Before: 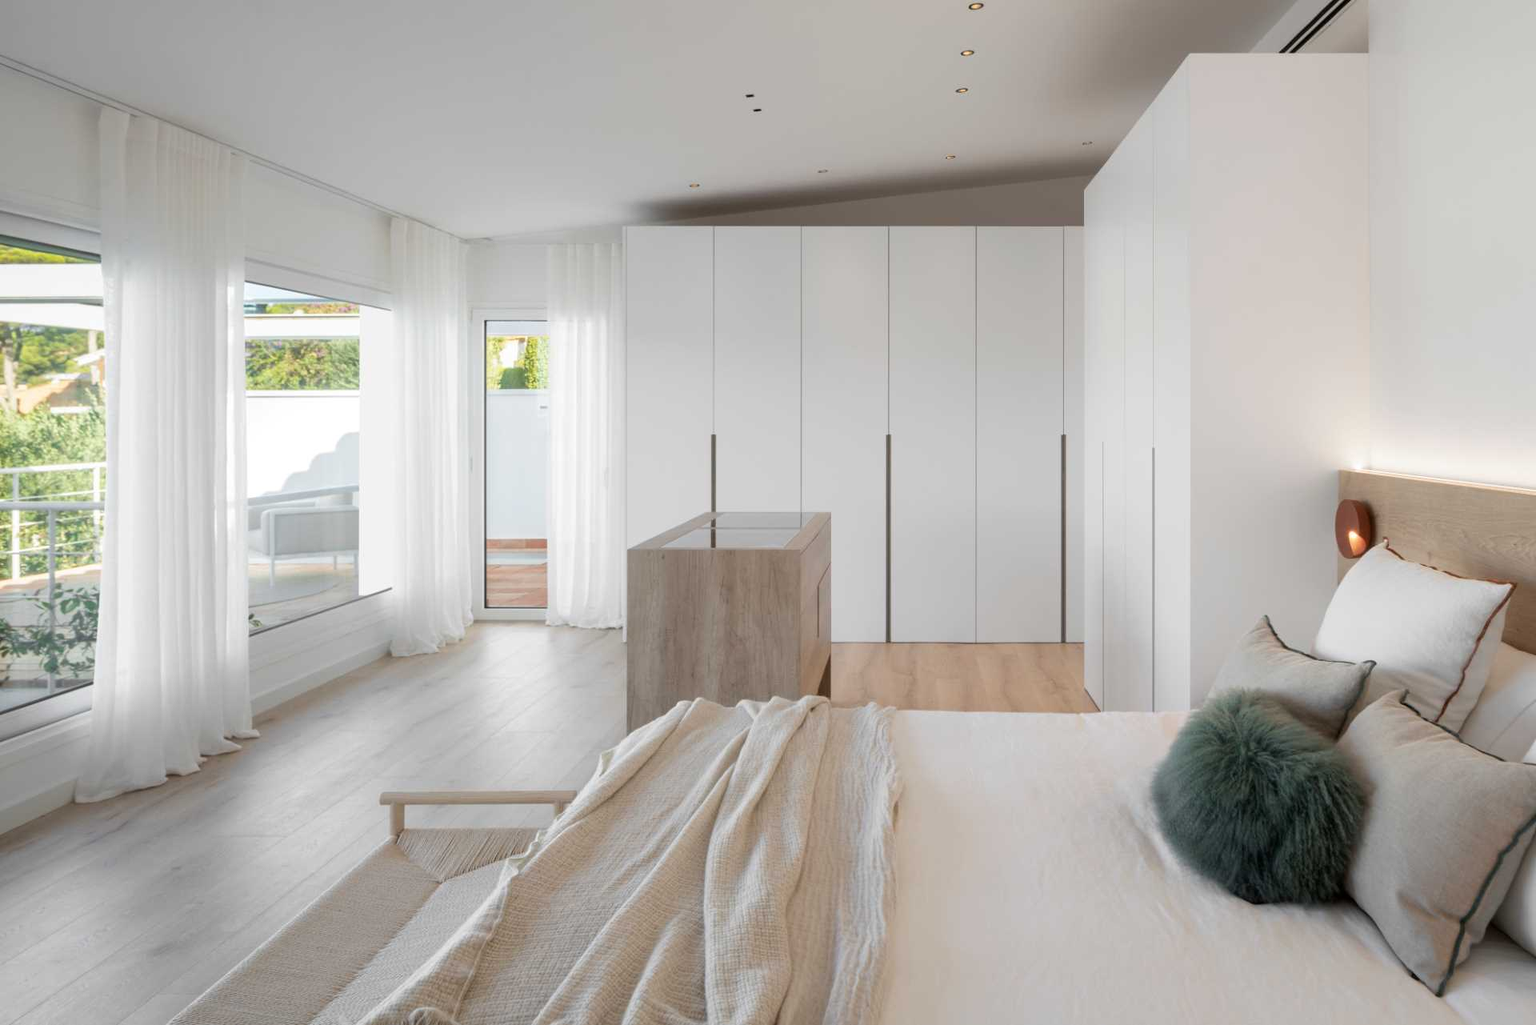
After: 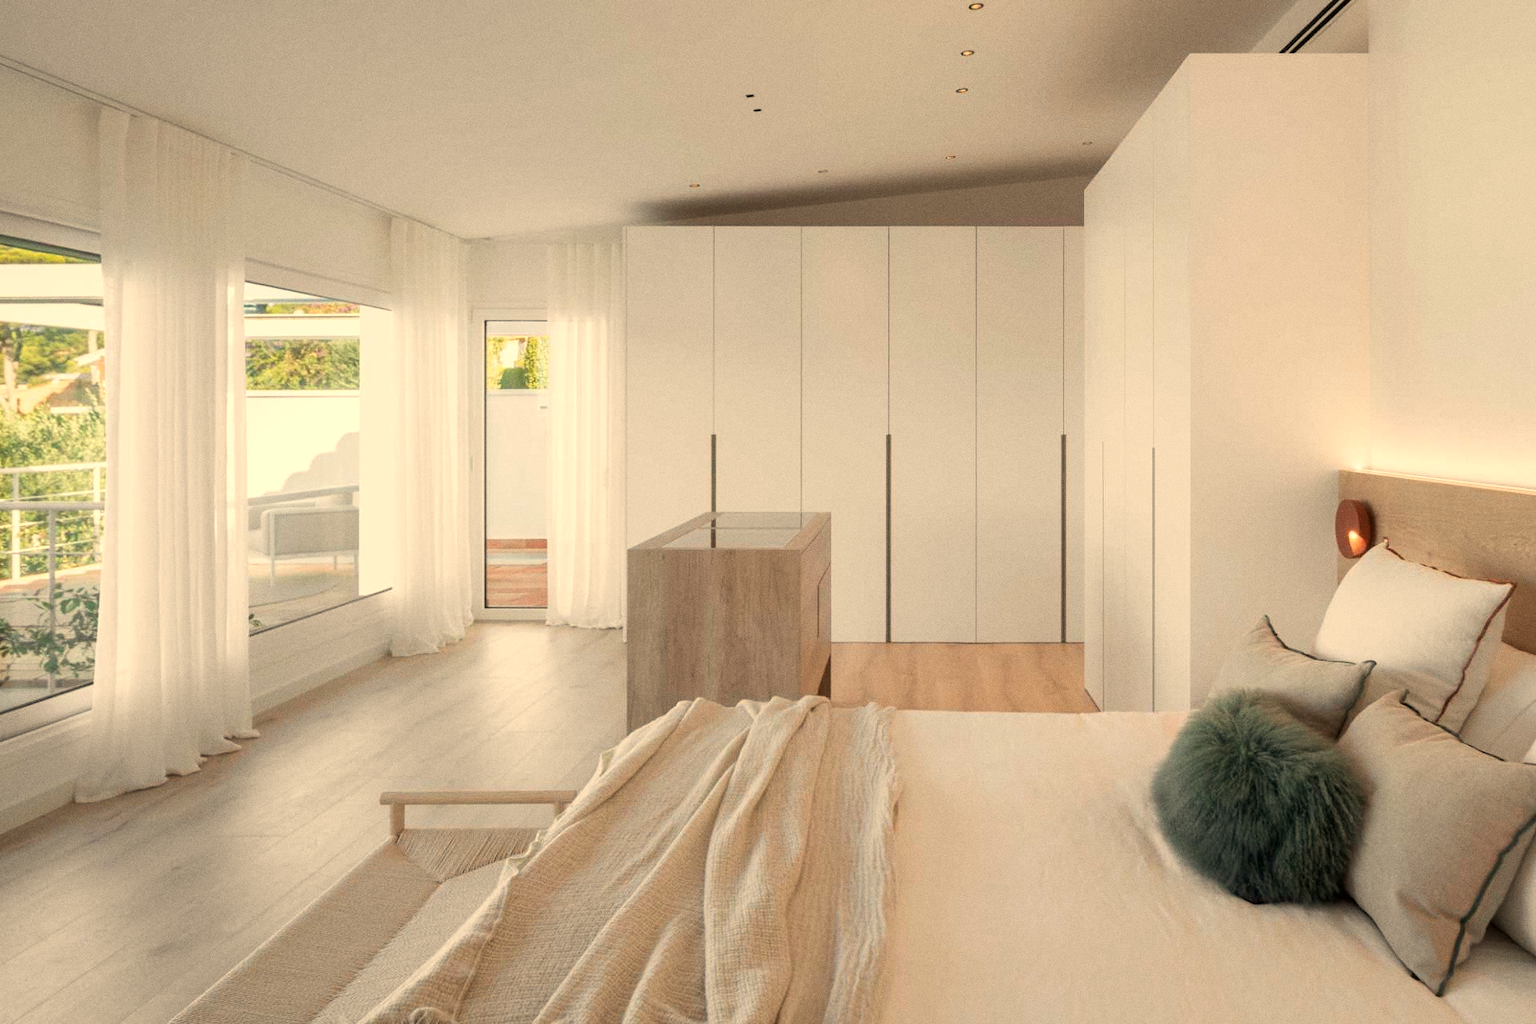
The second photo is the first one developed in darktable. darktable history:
white balance: red 1.123, blue 0.83
grain: coarseness 0.47 ISO
